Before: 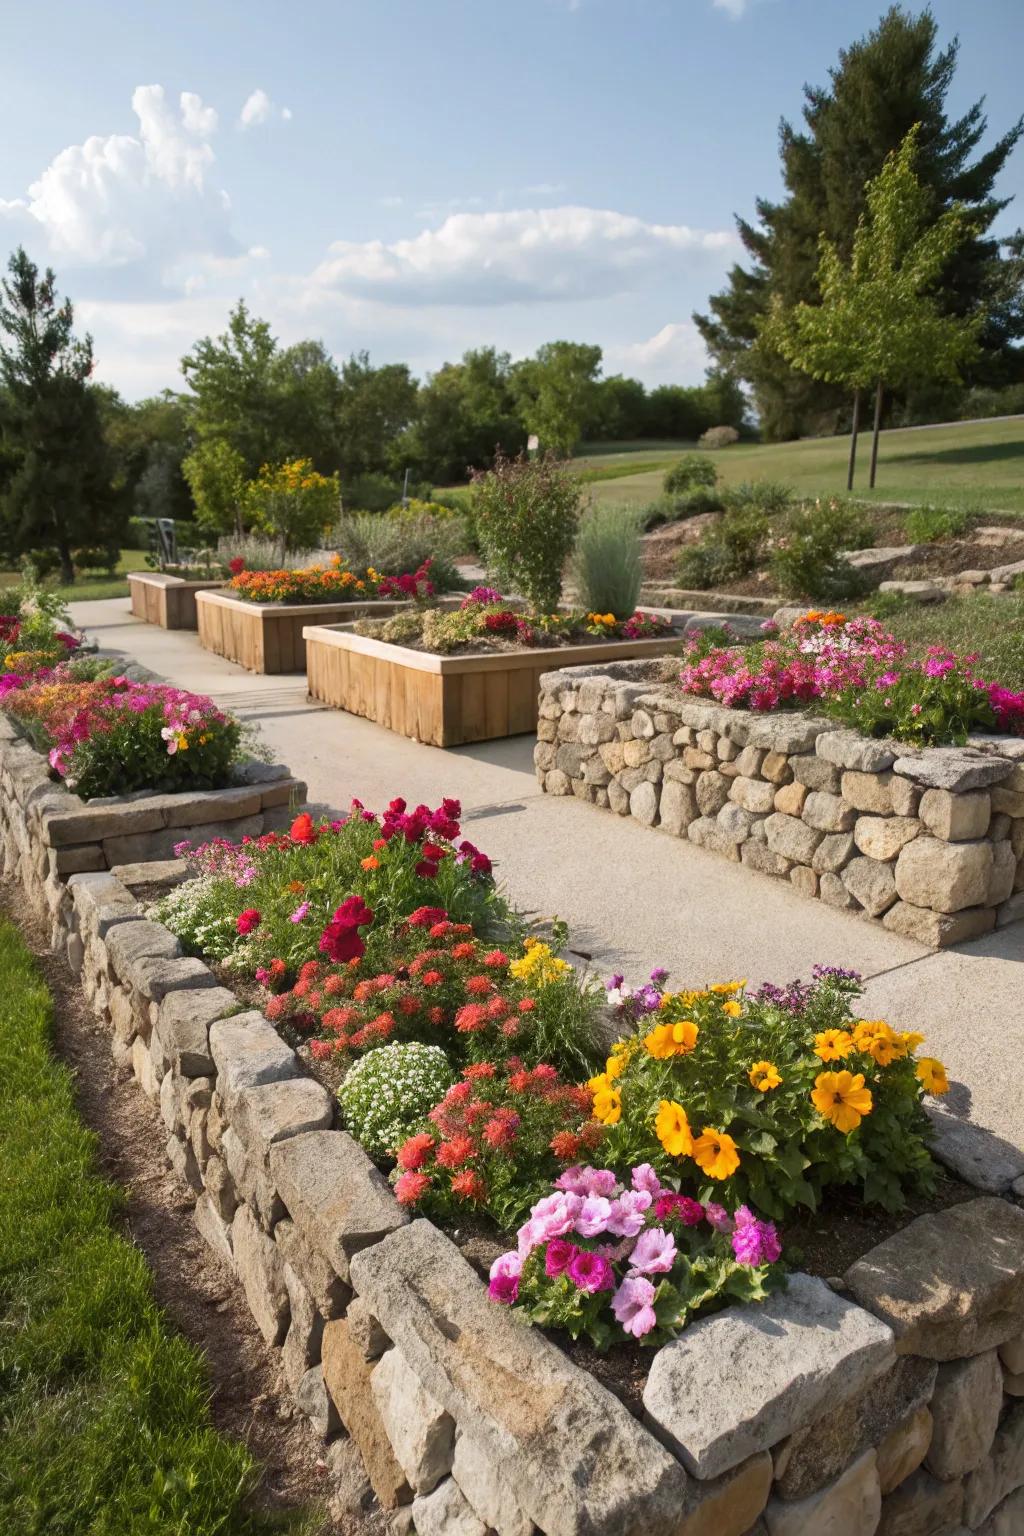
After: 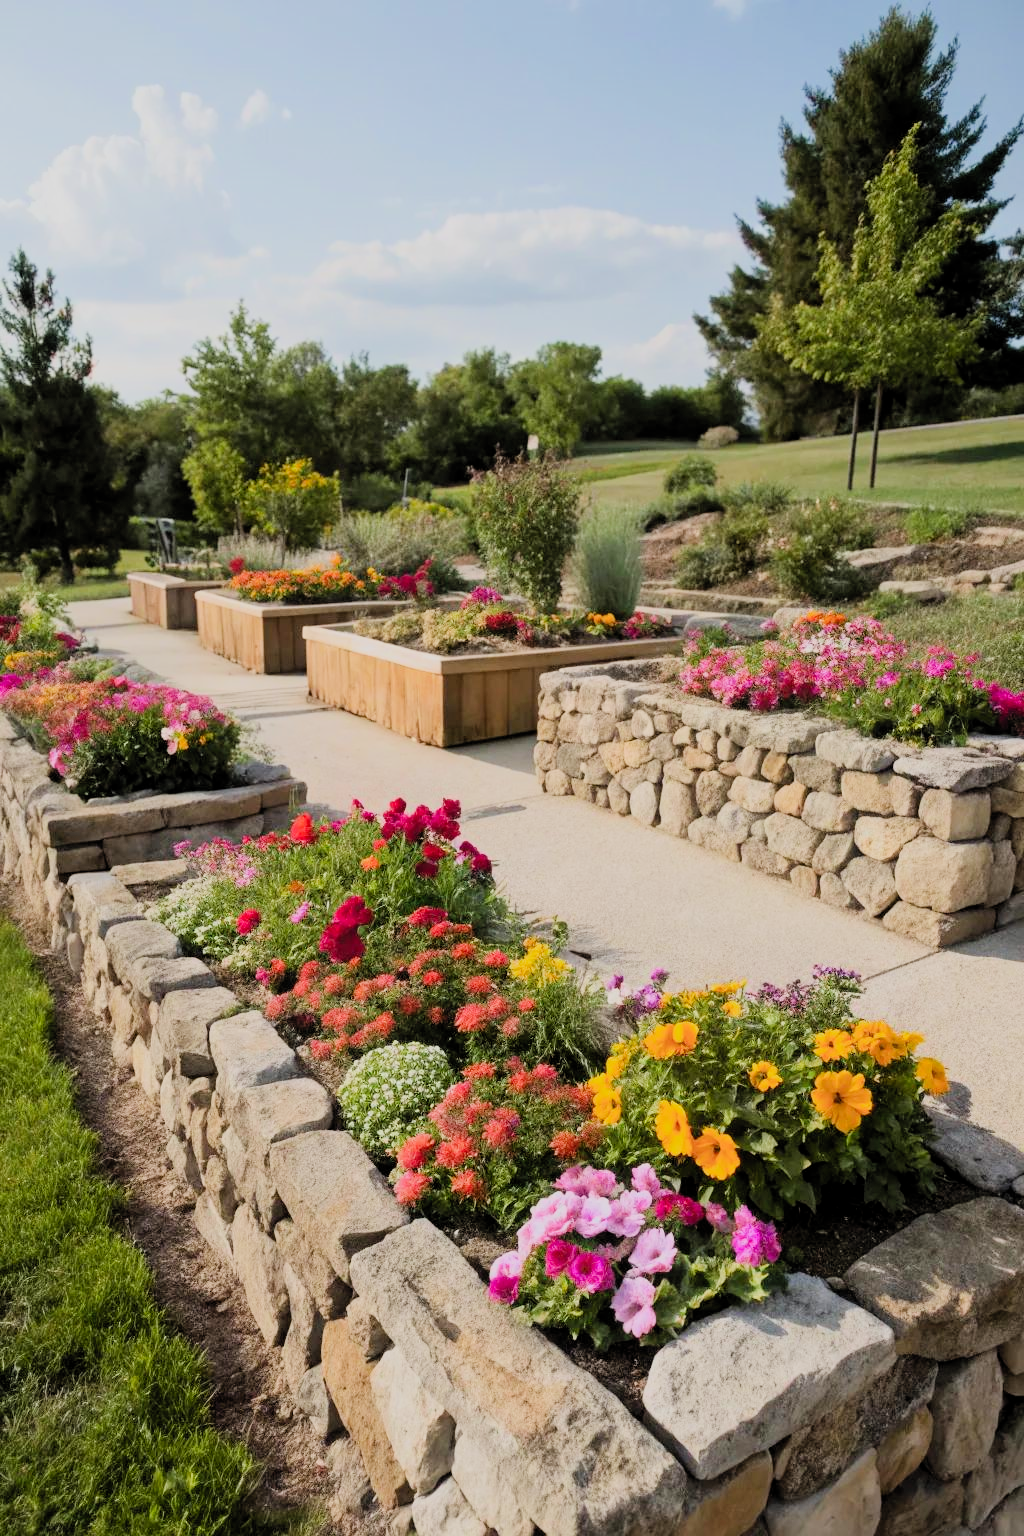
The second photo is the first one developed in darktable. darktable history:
tone equalizer: on, module defaults
filmic rgb: middle gray luminance 18.02%, black relative exposure -7.5 EV, white relative exposure 8.49 EV, target black luminance 0%, hardness 2.23, latitude 17.9%, contrast 0.876, highlights saturation mix 5.8%, shadows ↔ highlights balance 10.99%
contrast brightness saturation: contrast 0.197, brightness 0.165, saturation 0.222
